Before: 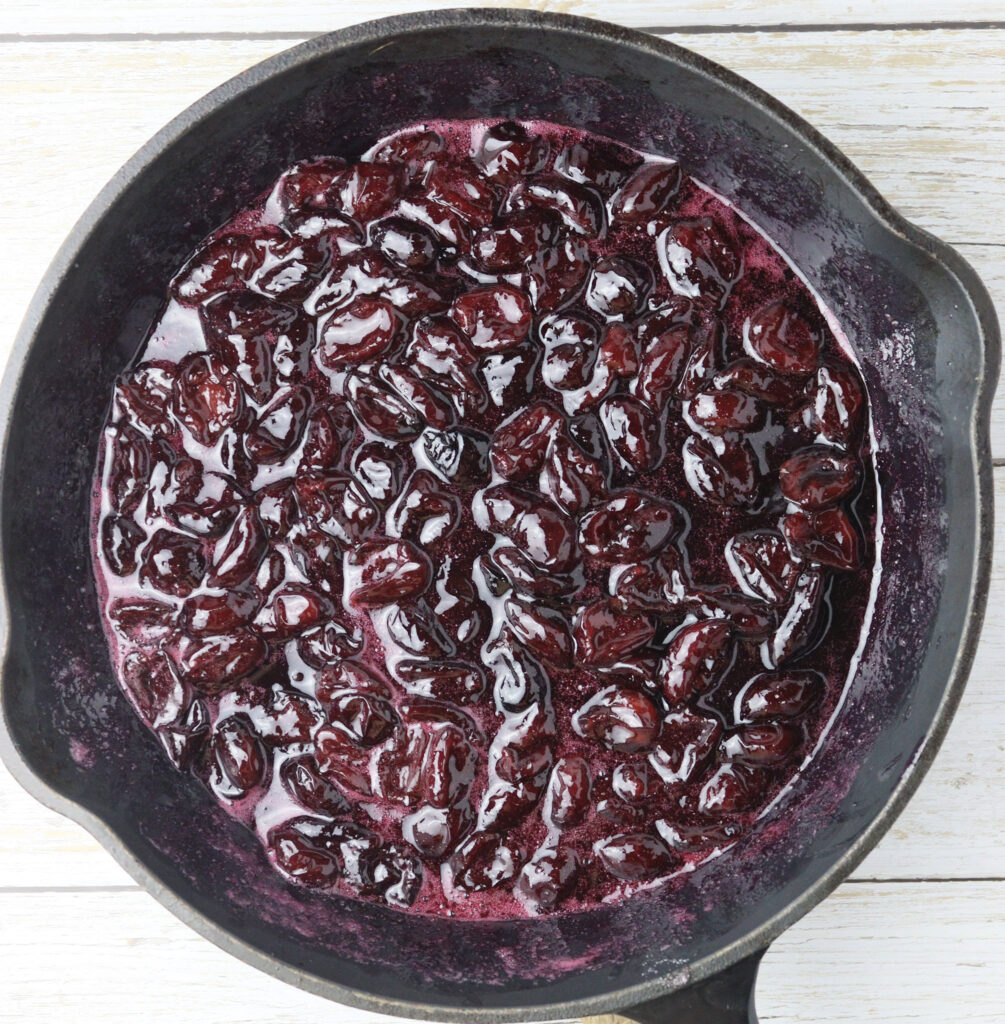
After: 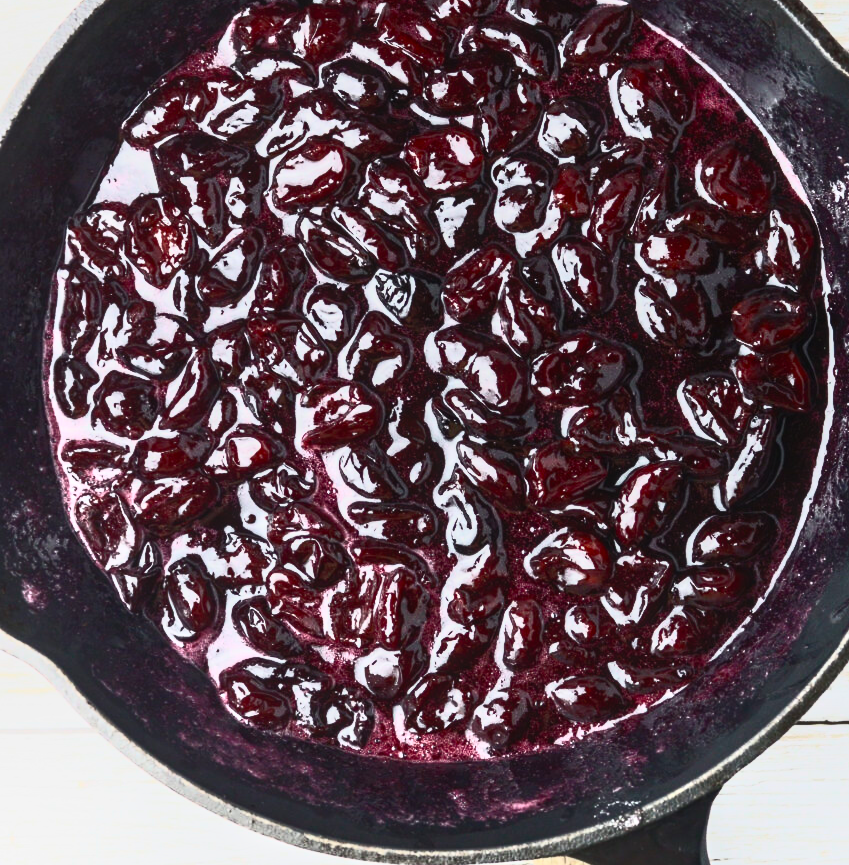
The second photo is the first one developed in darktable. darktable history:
local contrast: on, module defaults
crop and rotate: left 4.842%, top 15.51%, right 10.668%
contrast brightness saturation: contrast 0.62, brightness 0.34, saturation 0.14
color balance rgb: perceptual saturation grading › highlights -31.88%, perceptual saturation grading › mid-tones 5.8%, perceptual saturation grading › shadows 18.12%, perceptual brilliance grading › highlights 3.62%, perceptual brilliance grading › mid-tones -18.12%, perceptual brilliance grading › shadows -41.3%
base curve: preserve colors none
color balance: output saturation 120%
